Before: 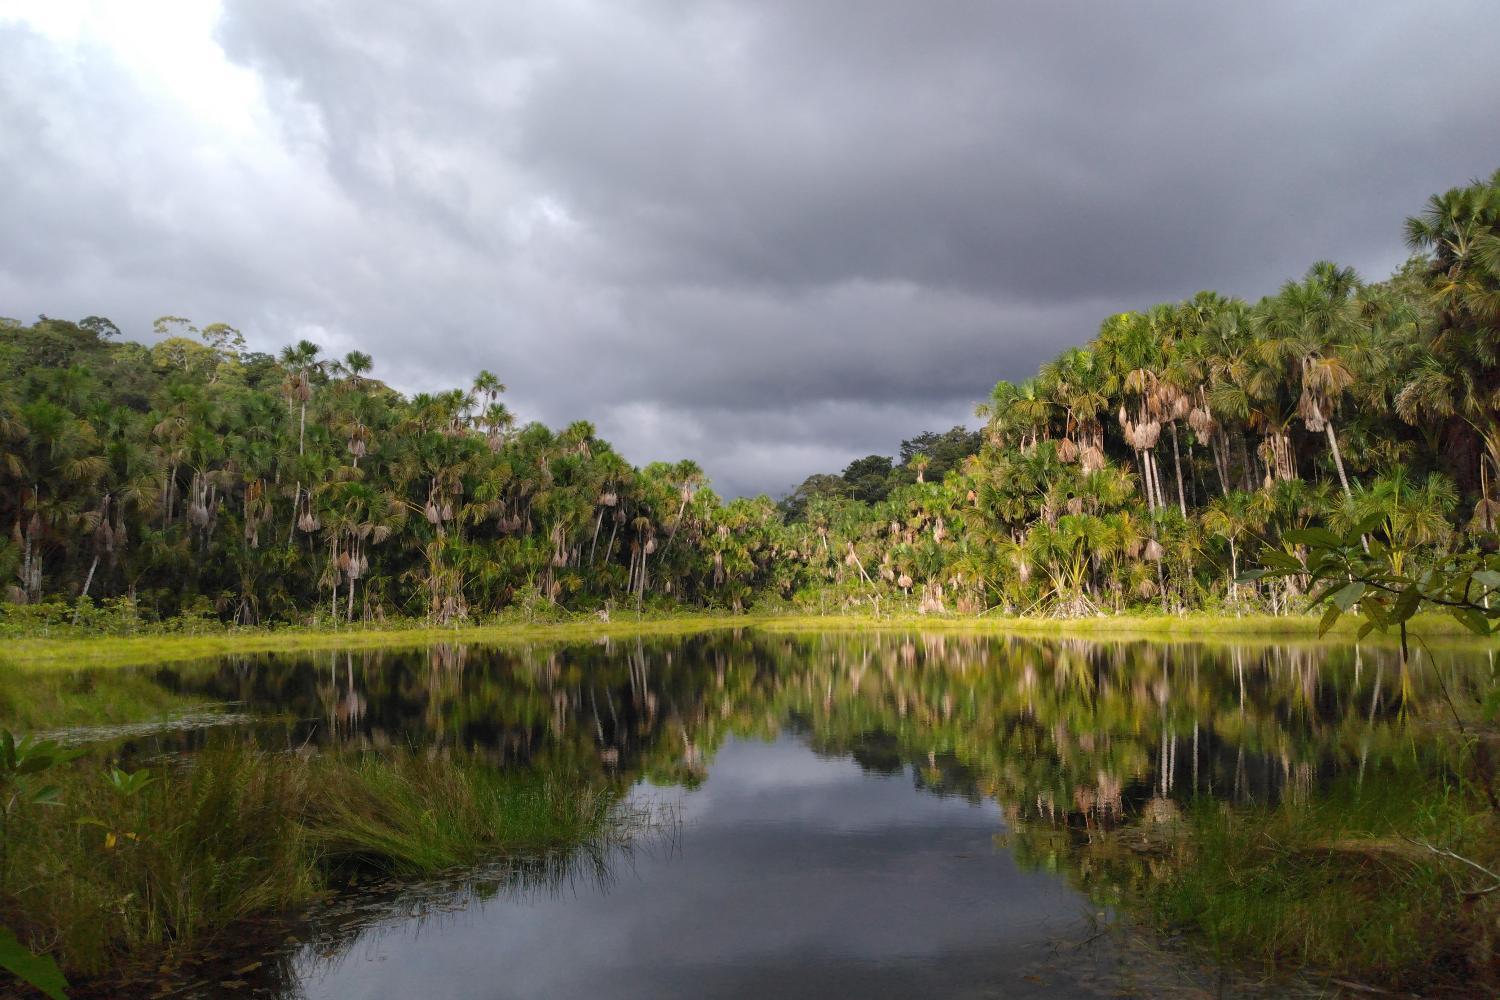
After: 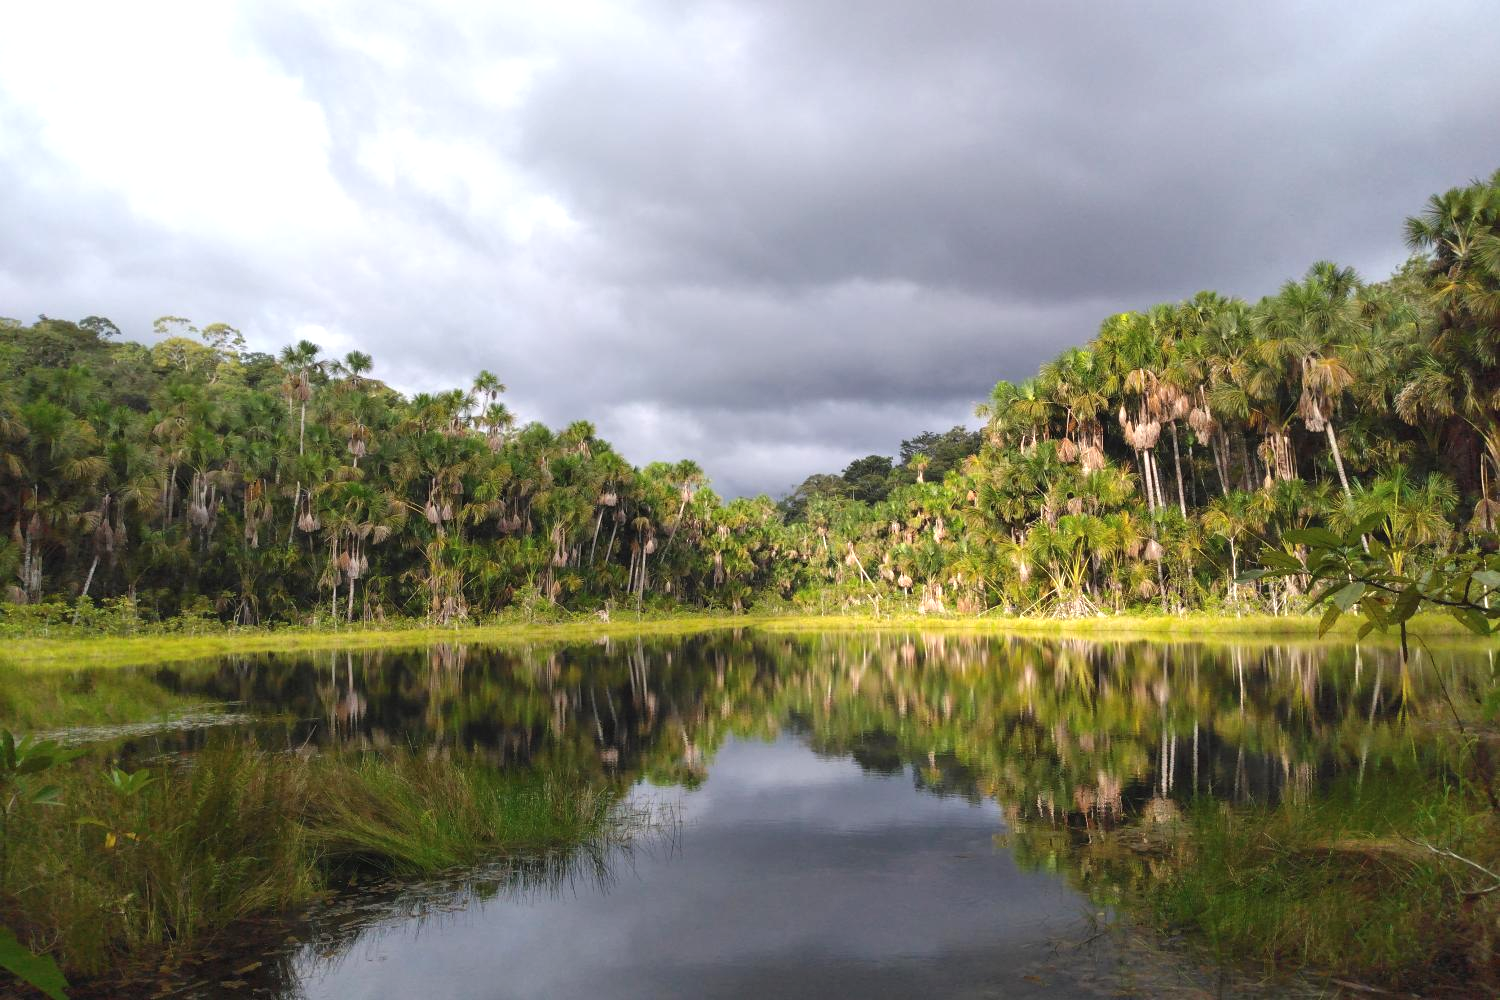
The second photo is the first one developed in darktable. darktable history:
exposure: black level correction -0.002, exposure 0.535 EV, compensate highlight preservation false
